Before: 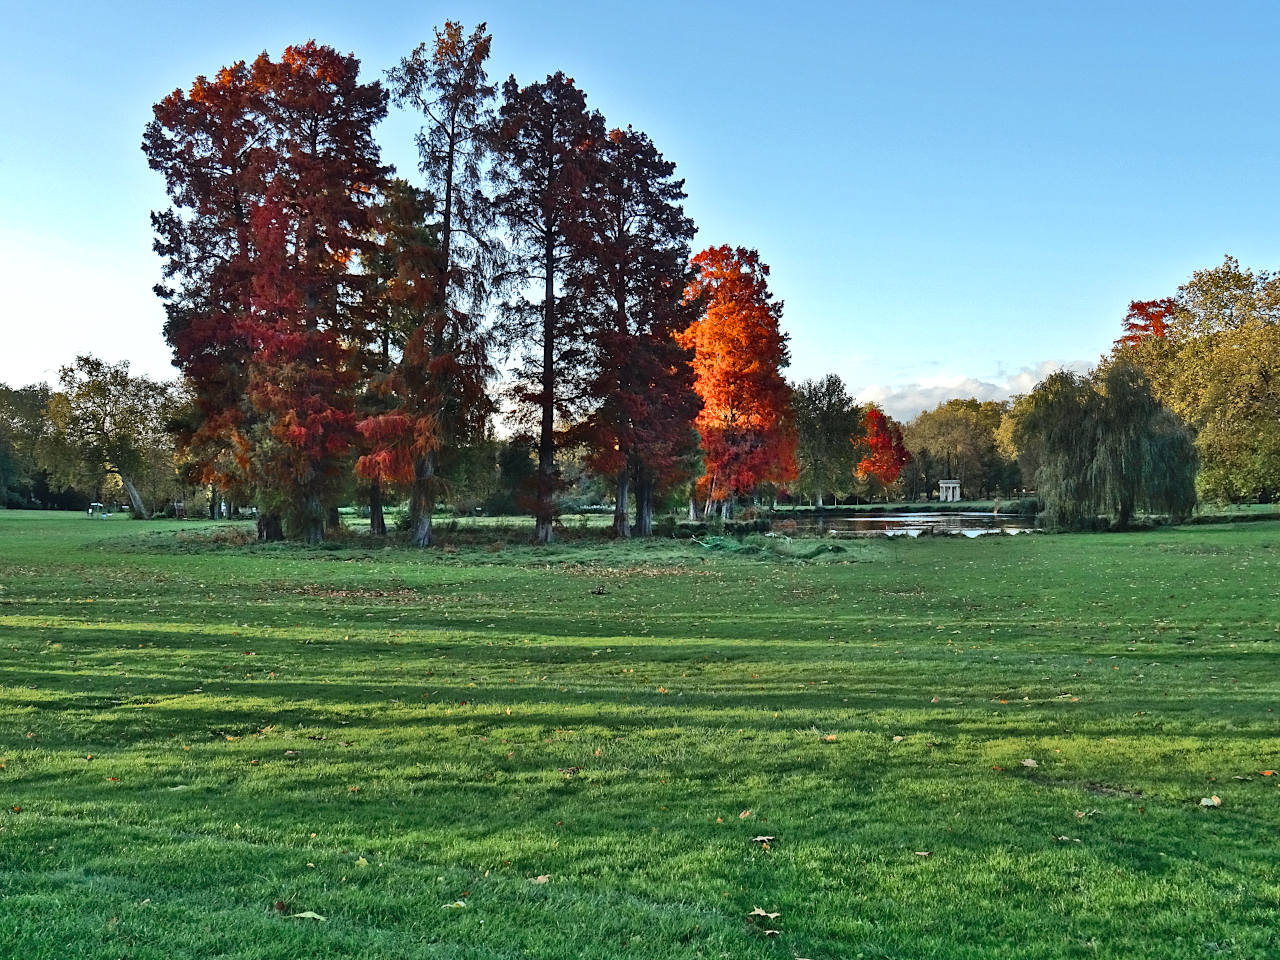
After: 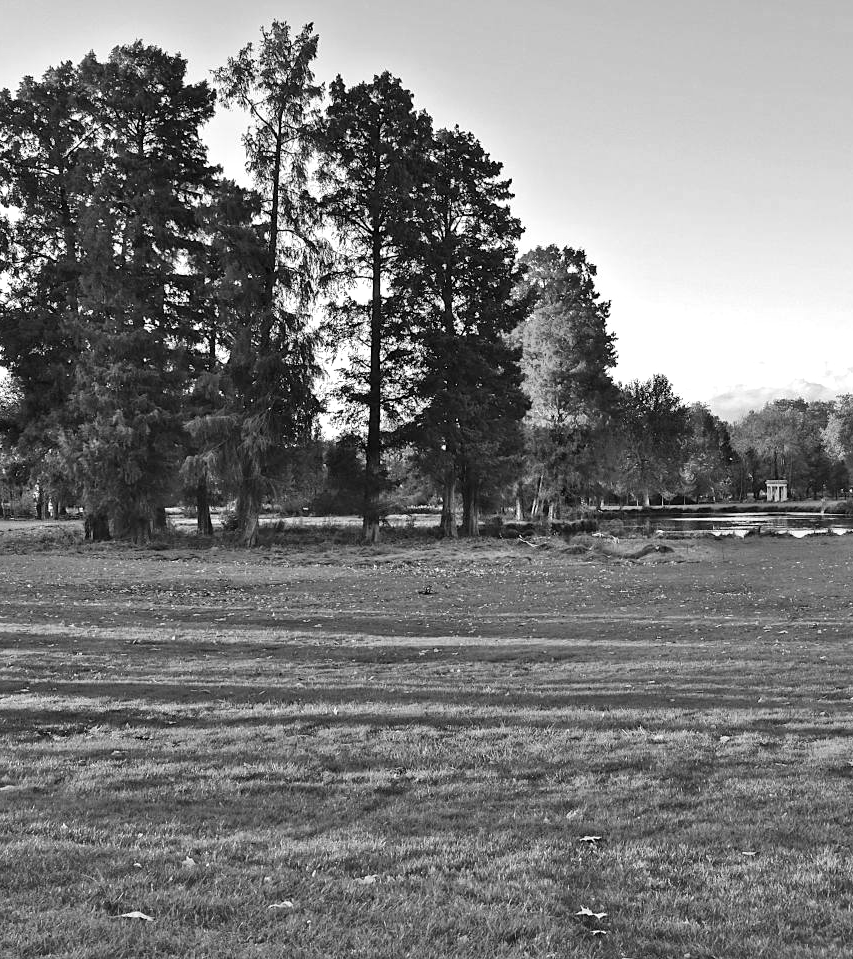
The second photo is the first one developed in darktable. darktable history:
color zones: curves: ch1 [(0.077, 0.436) (0.25, 0.5) (0.75, 0.5)]
crop and rotate: left 13.537%, right 19.796%
monochrome: on, module defaults
exposure: exposure 0.217 EV, compensate highlight preservation false
